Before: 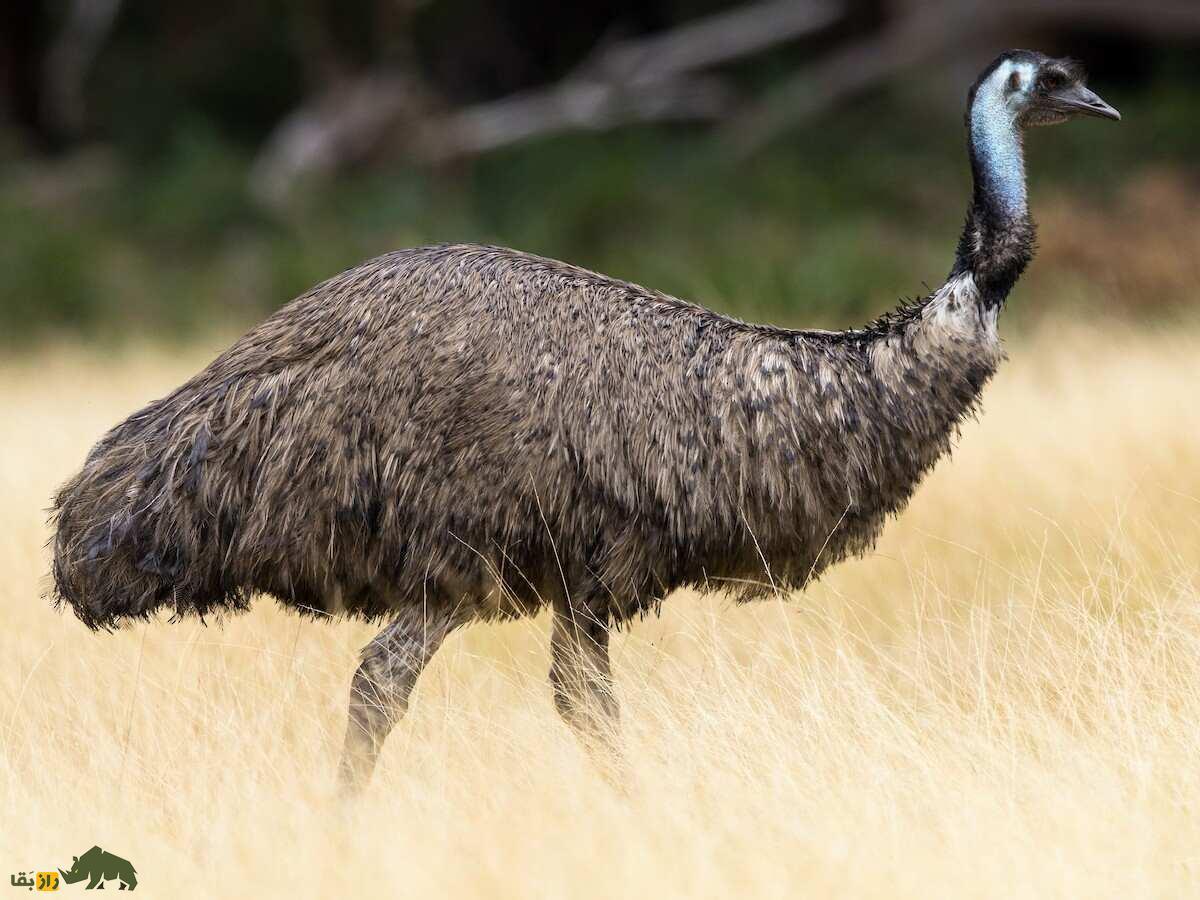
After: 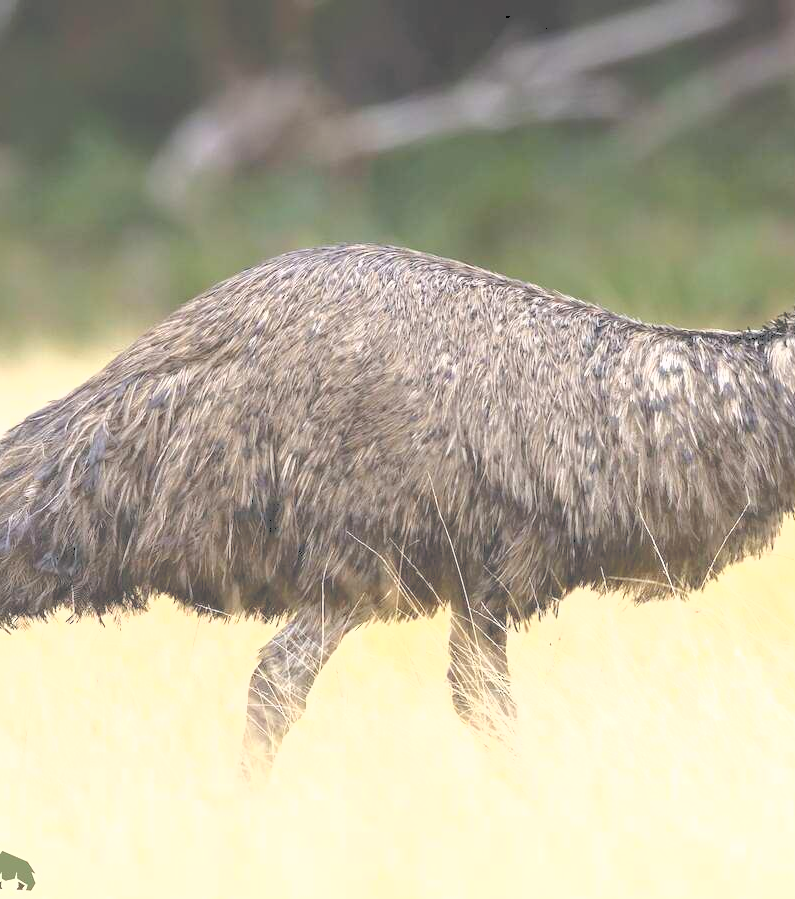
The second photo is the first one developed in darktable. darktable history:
tone curve: curves: ch0 [(0, 0) (0.003, 0.326) (0.011, 0.332) (0.025, 0.352) (0.044, 0.378) (0.069, 0.4) (0.1, 0.416) (0.136, 0.432) (0.177, 0.468) (0.224, 0.509) (0.277, 0.554) (0.335, 0.6) (0.399, 0.642) (0.468, 0.693) (0.543, 0.753) (0.623, 0.818) (0.709, 0.897) (0.801, 0.974) (0.898, 0.991) (1, 1)], color space Lab, independent channels, preserve colors none
crop and rotate: left 8.576%, right 25.158%
